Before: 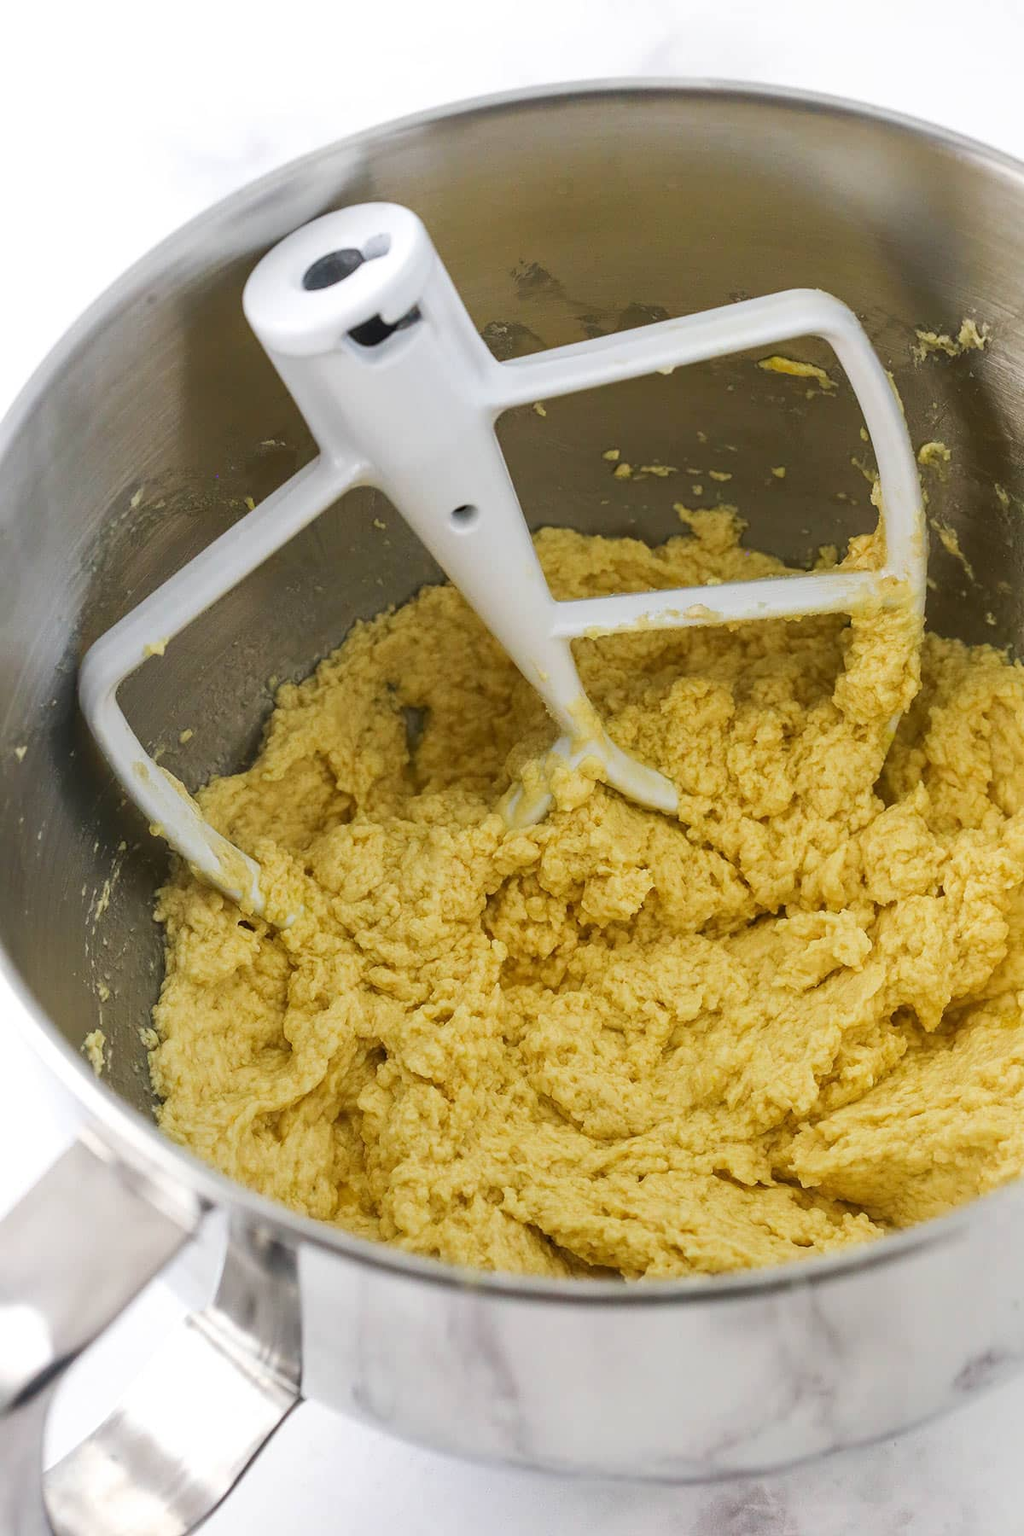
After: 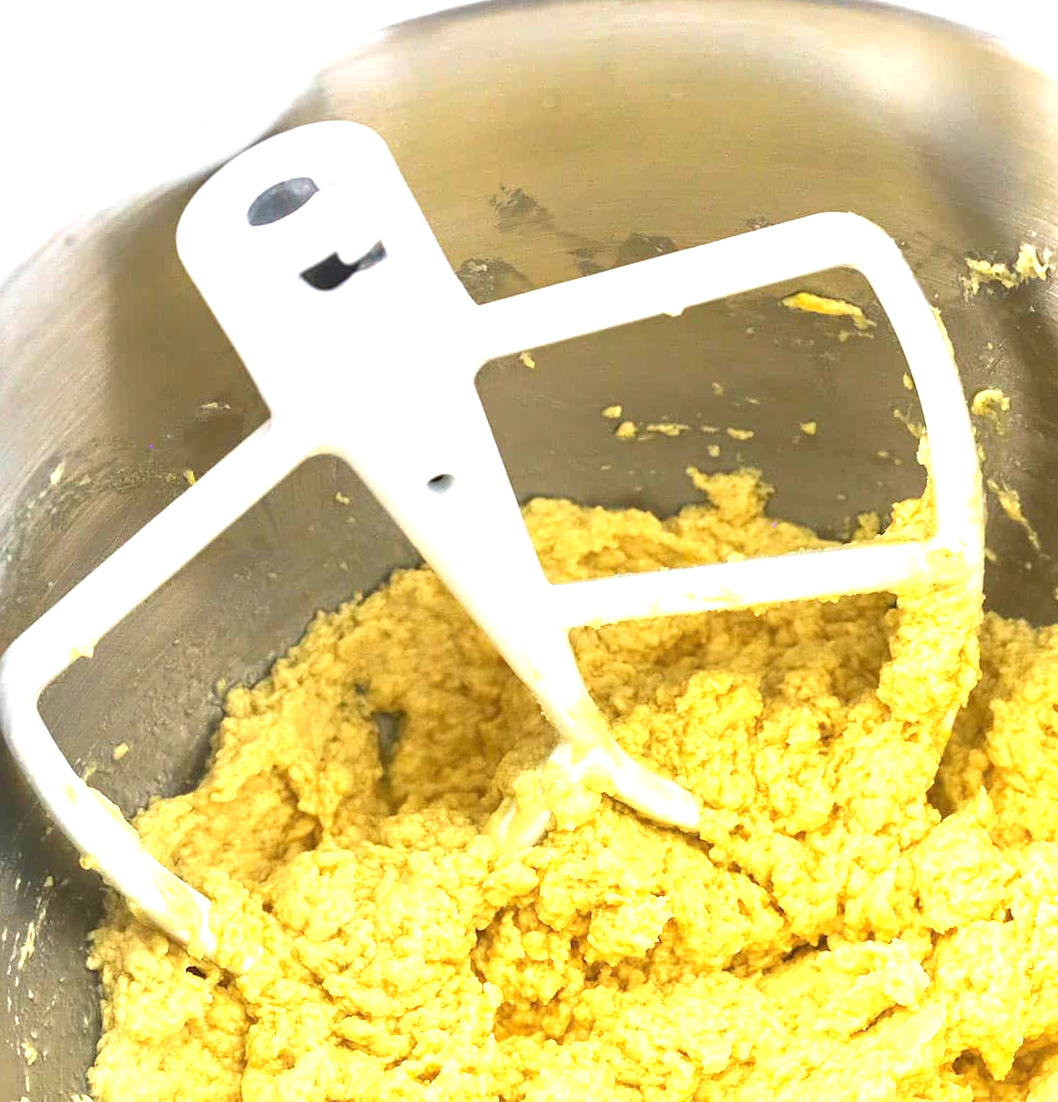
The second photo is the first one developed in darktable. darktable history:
crop and rotate: left 9.345%, top 7.22%, right 4.982%, bottom 32.331%
exposure: black level correction 0, exposure 1.6 EV, compensate exposure bias true, compensate highlight preservation false
rotate and perspective: rotation -1.17°, automatic cropping off
